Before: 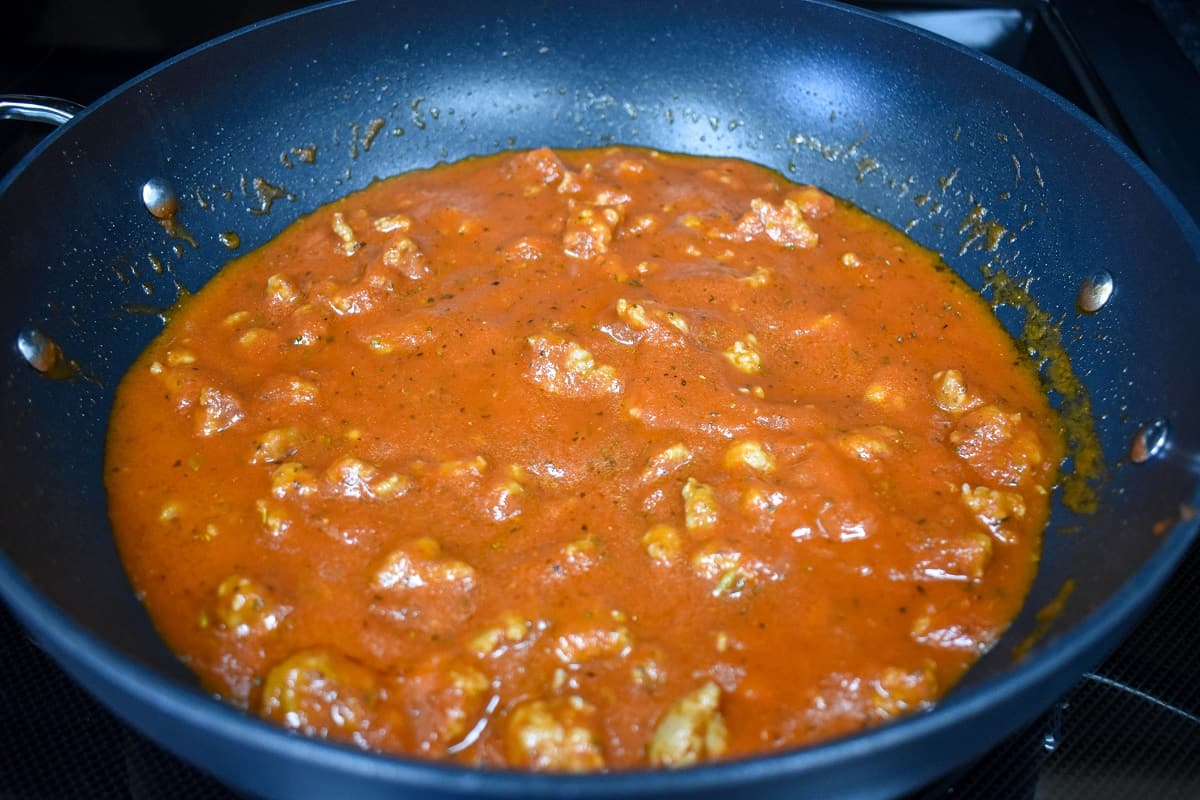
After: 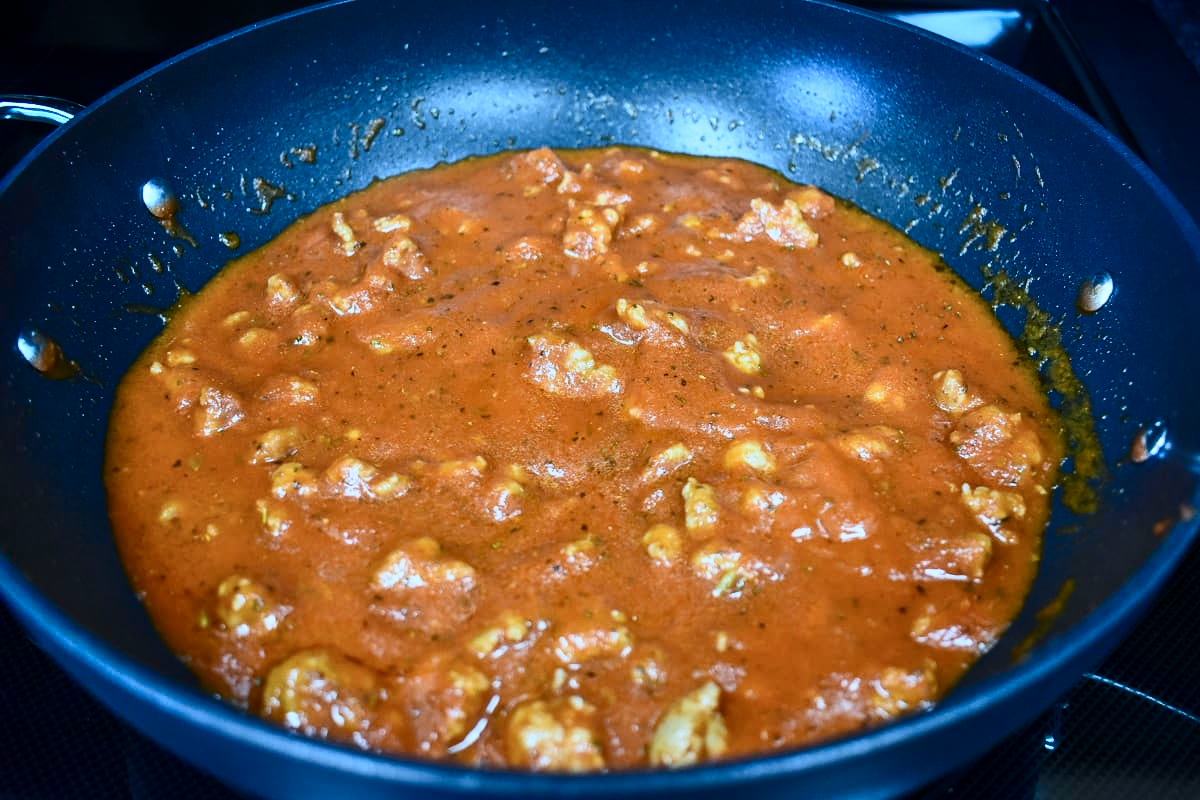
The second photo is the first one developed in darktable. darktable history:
shadows and highlights: white point adjustment -3.71, highlights -63.62, soften with gaussian
contrast brightness saturation: contrast 0.284
color calibration: illuminant Planckian (black body), x 0.375, y 0.374, temperature 4106.96 K
